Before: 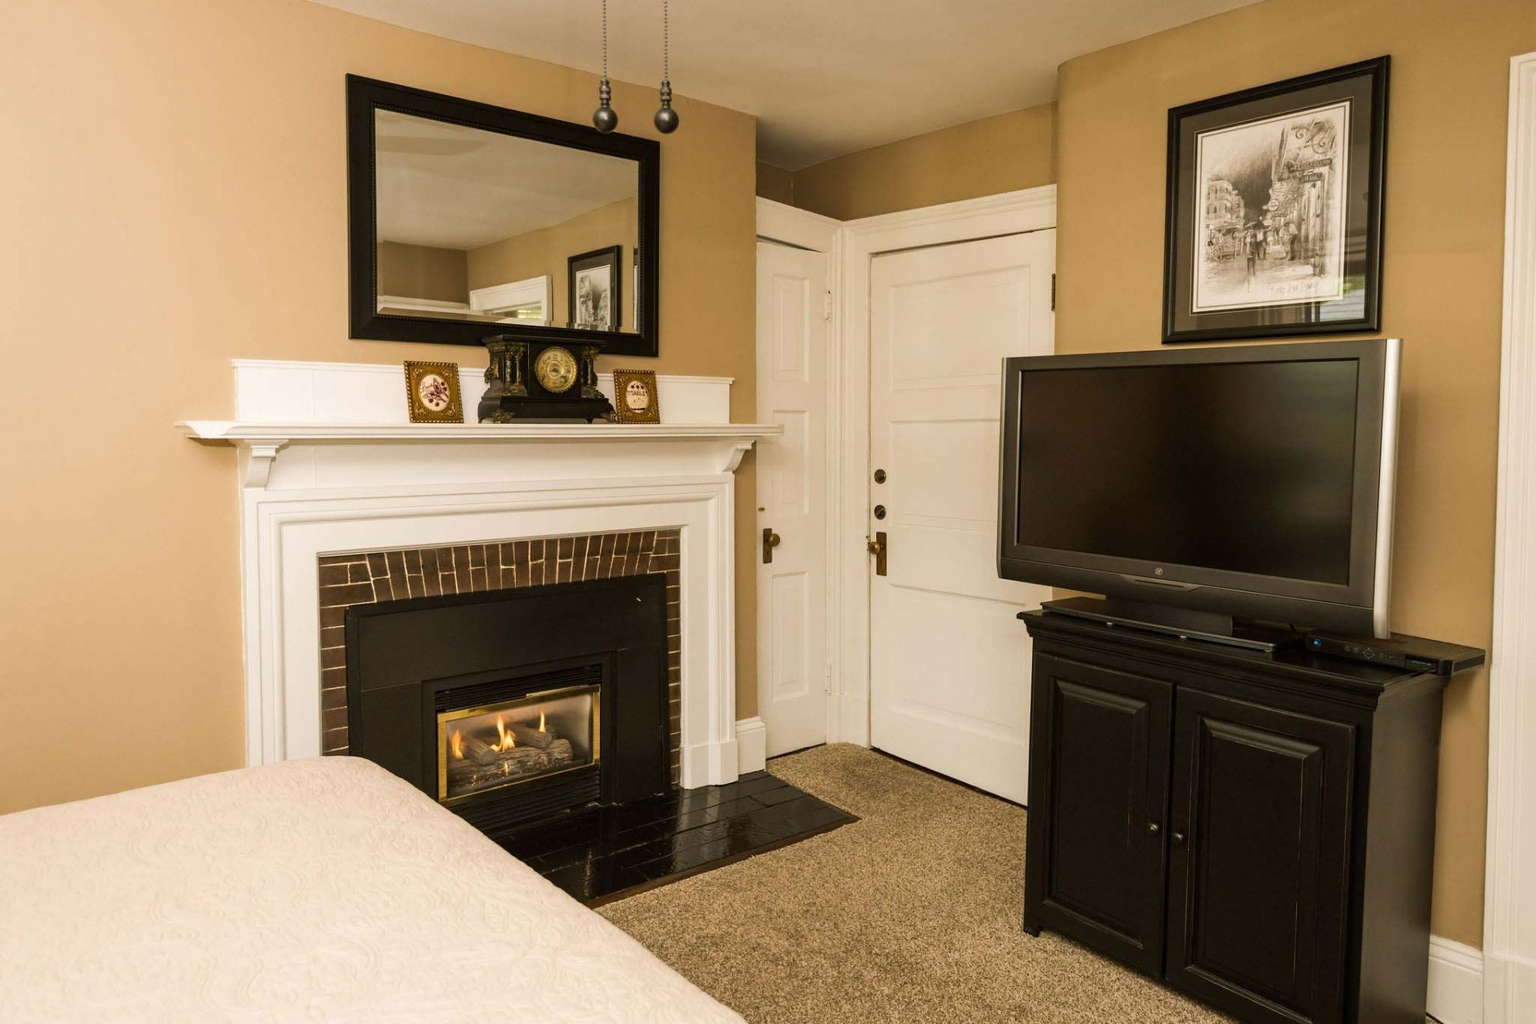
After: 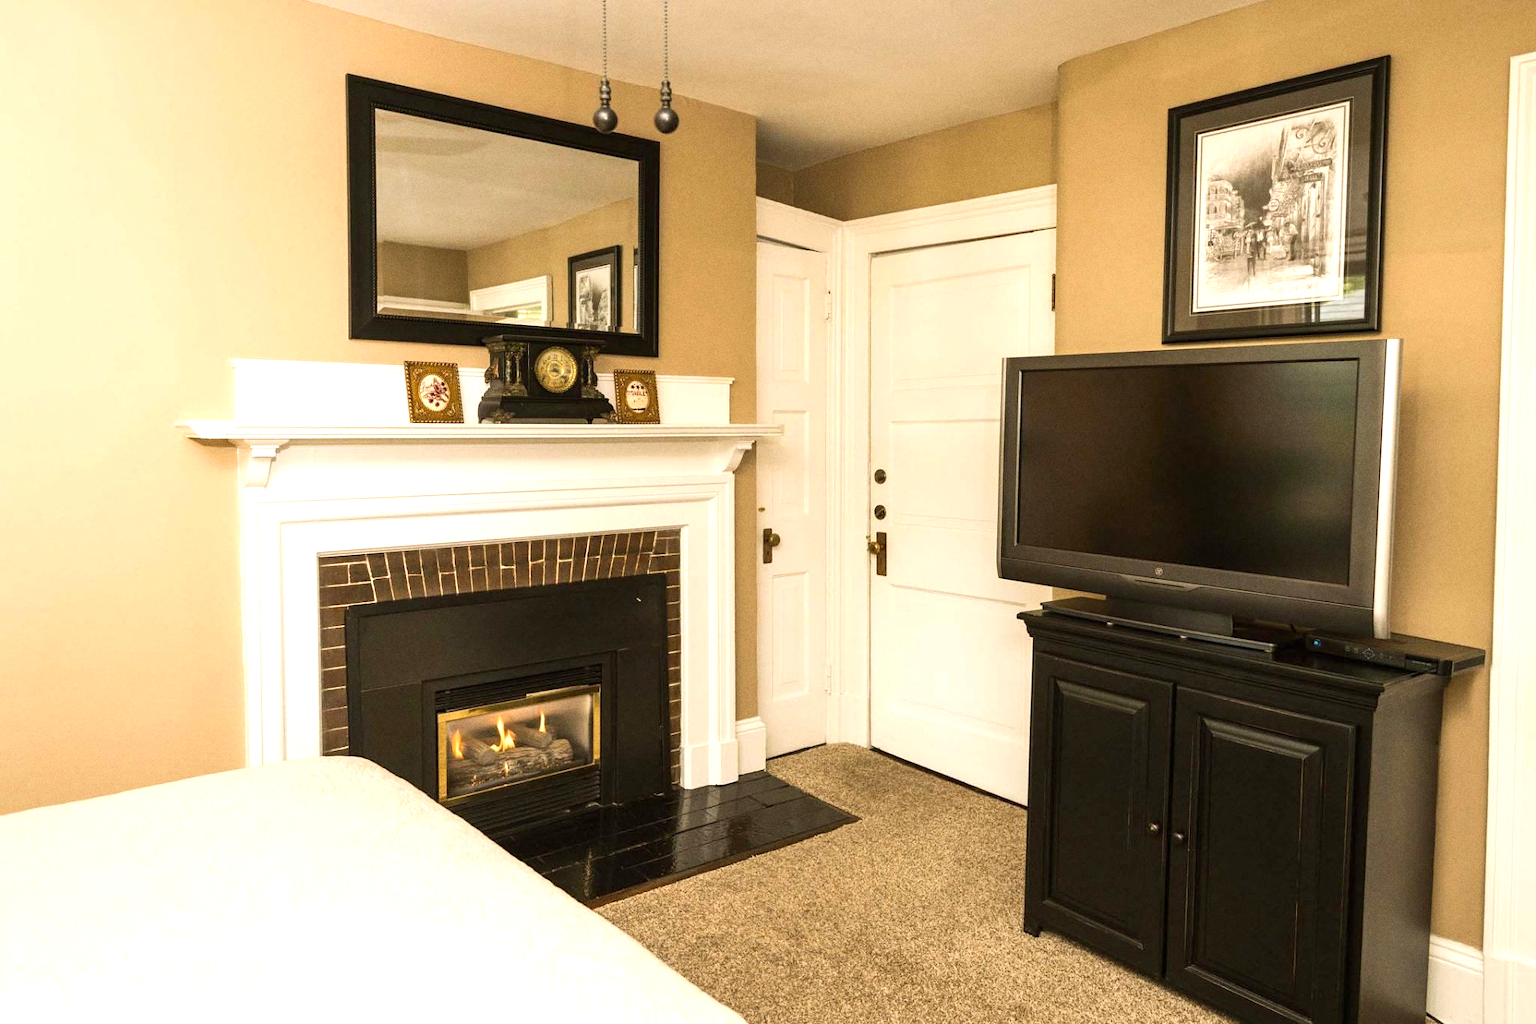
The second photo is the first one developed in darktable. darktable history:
exposure: exposure 0.74 EV, compensate highlight preservation false
grain: on, module defaults
